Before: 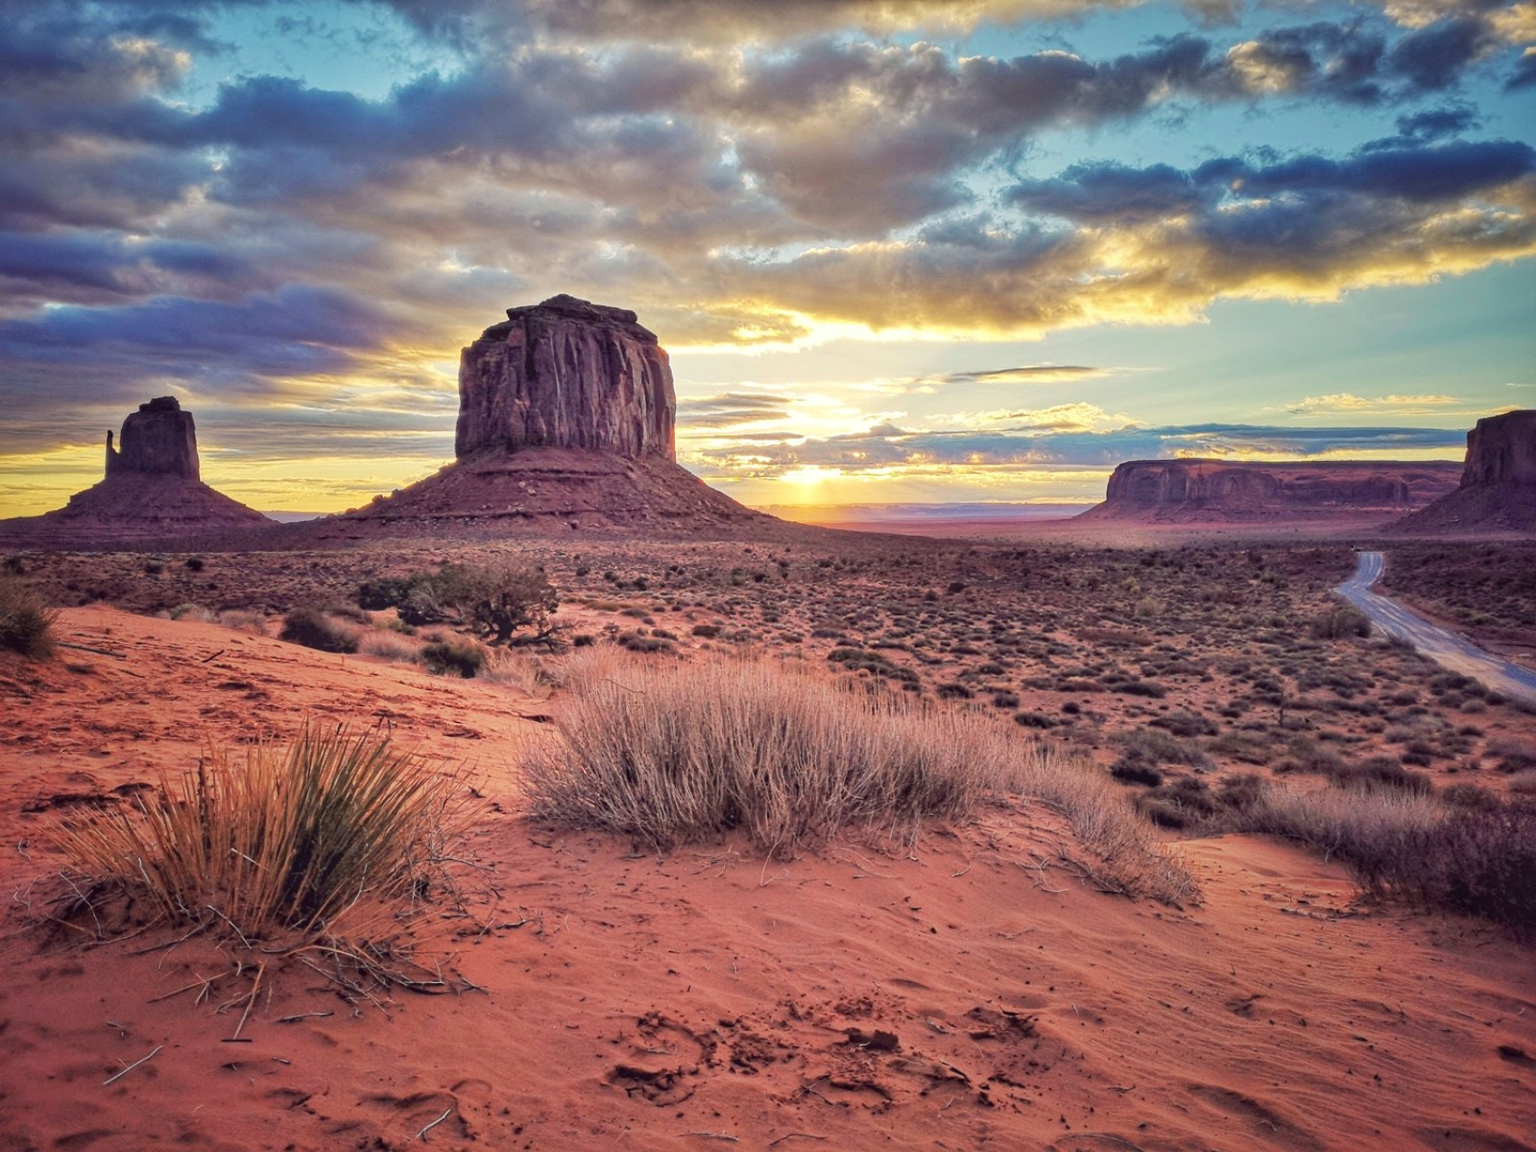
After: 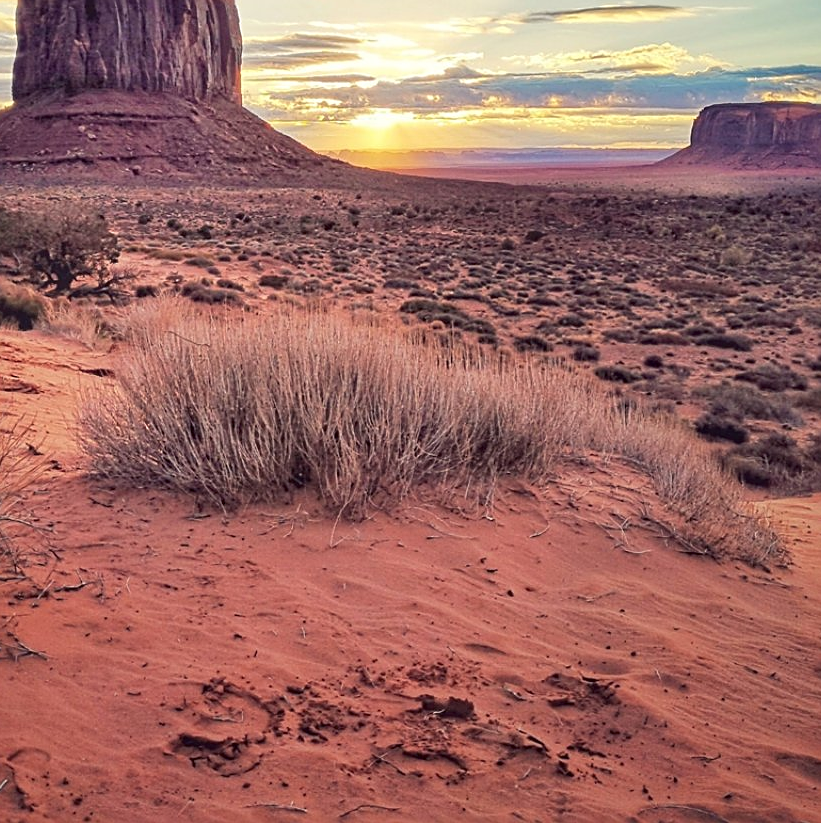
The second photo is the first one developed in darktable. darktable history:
crop and rotate: left 28.876%, top 31.394%, right 19.805%
exposure: black level correction 0, exposure 0 EV, compensate highlight preservation false
sharpen: on, module defaults
